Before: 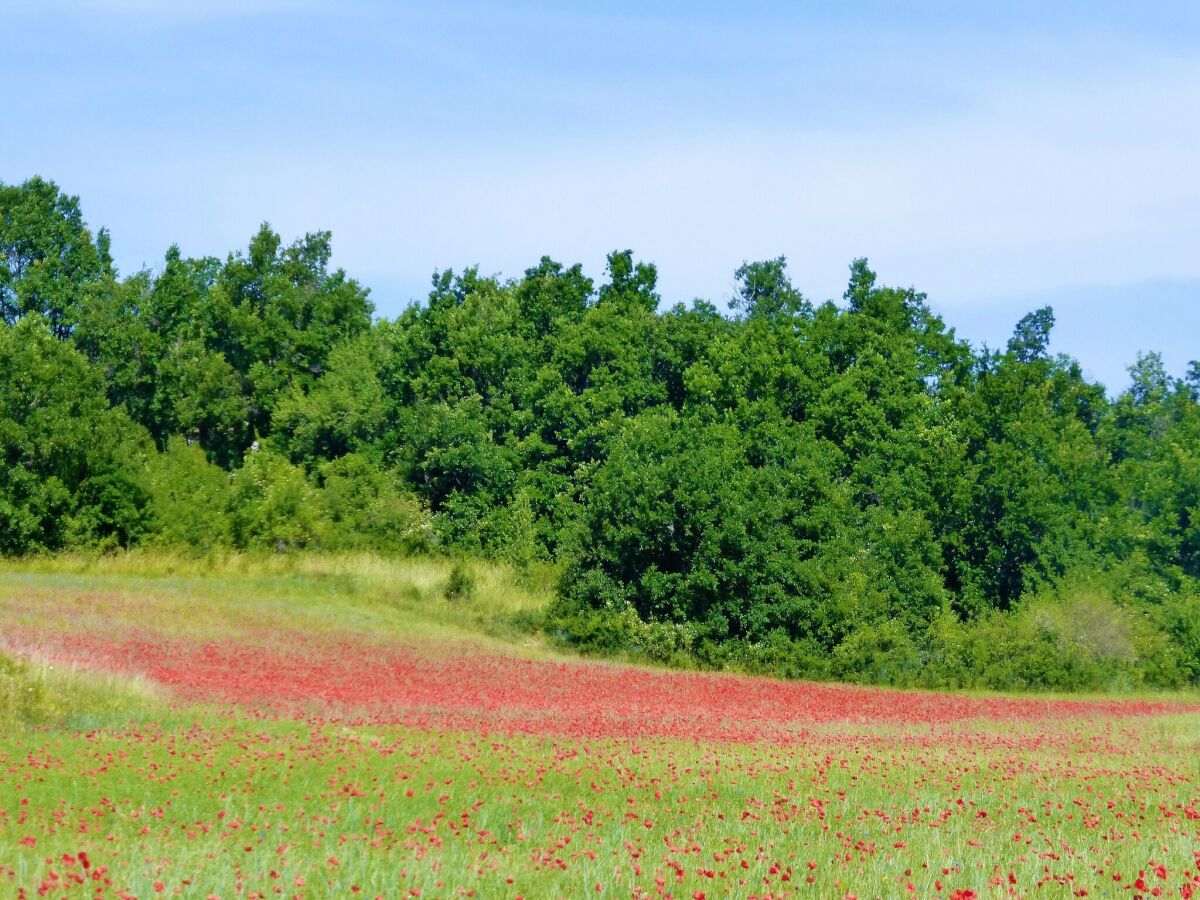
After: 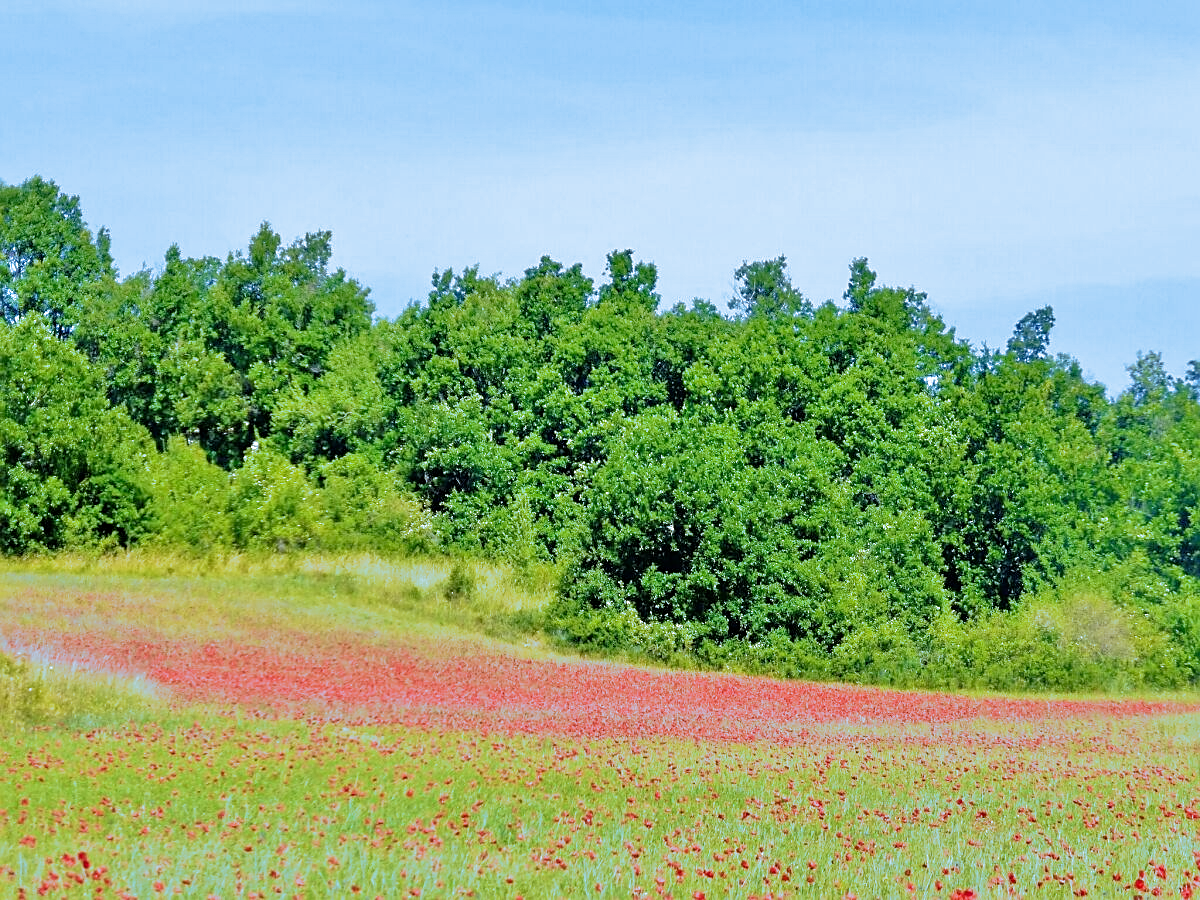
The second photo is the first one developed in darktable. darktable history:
sharpen: on, module defaults
exposure: black level correction 0.002, exposure -0.1 EV, compensate highlight preservation false
tone equalizer: -7 EV 0.15 EV, -6 EV 0.6 EV, -5 EV 1.15 EV, -4 EV 1.33 EV, -3 EV 1.15 EV, -2 EV 0.6 EV, -1 EV 0.15 EV, mask exposure compensation -0.5 EV
split-toning: shadows › hue 351.18°, shadows › saturation 0.86, highlights › hue 218.82°, highlights › saturation 0.73, balance -19.167
